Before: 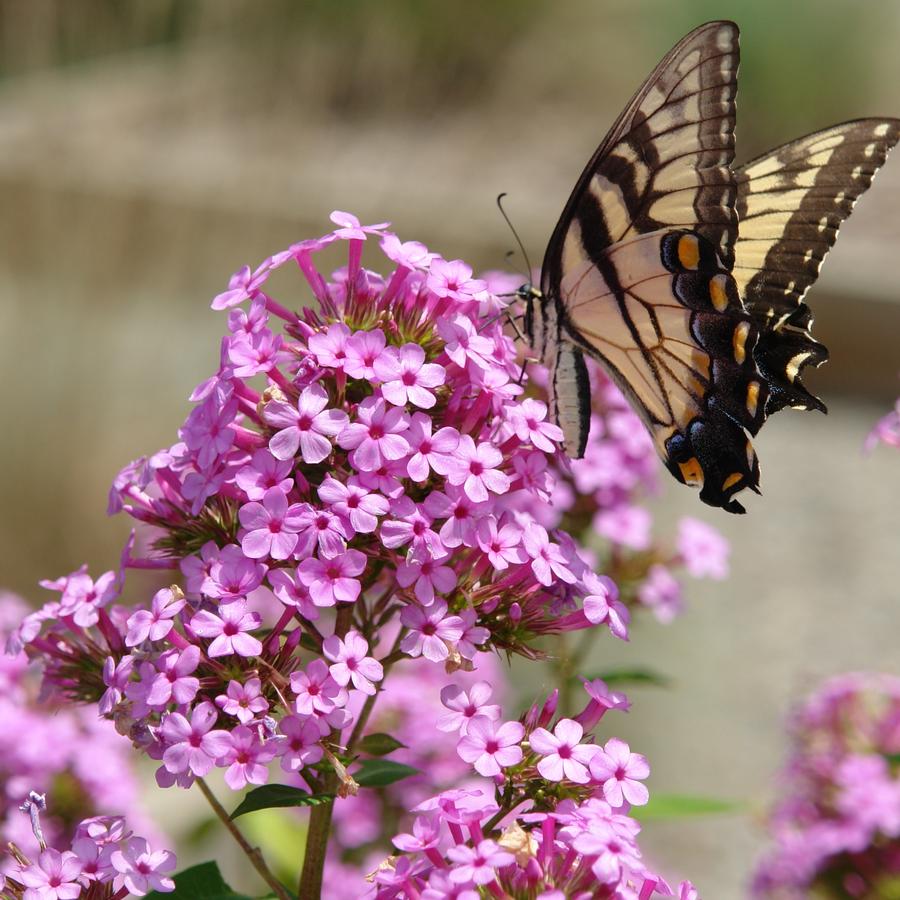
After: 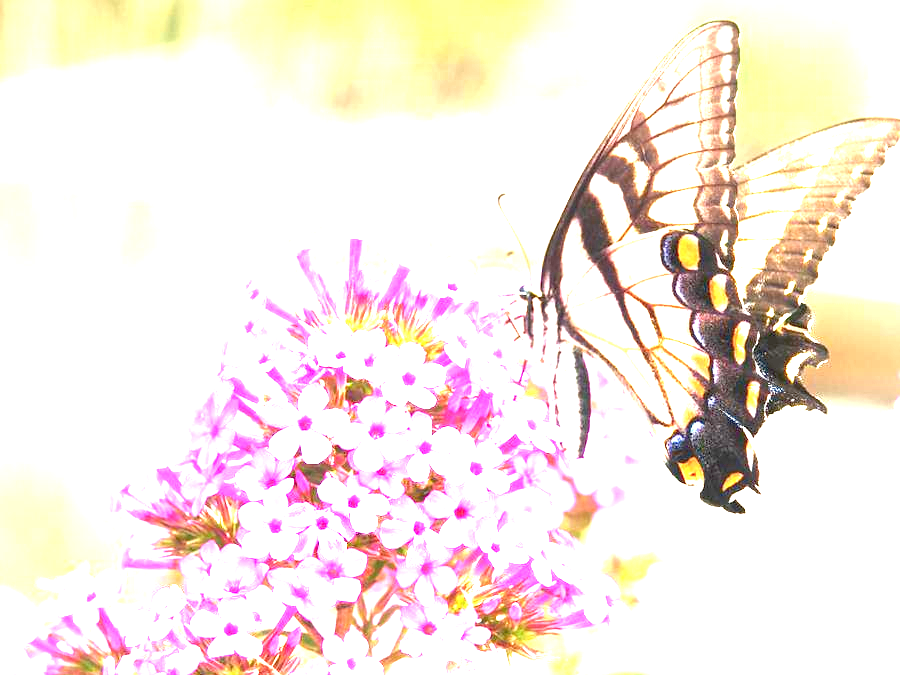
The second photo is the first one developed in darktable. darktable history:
color balance rgb: contrast -10%
exposure: black level correction 0, exposure 4 EV, compensate exposure bias true, compensate highlight preservation false
crop: bottom 24.988%
local contrast: mode bilateral grid, contrast 15, coarseness 36, detail 105%, midtone range 0.2
